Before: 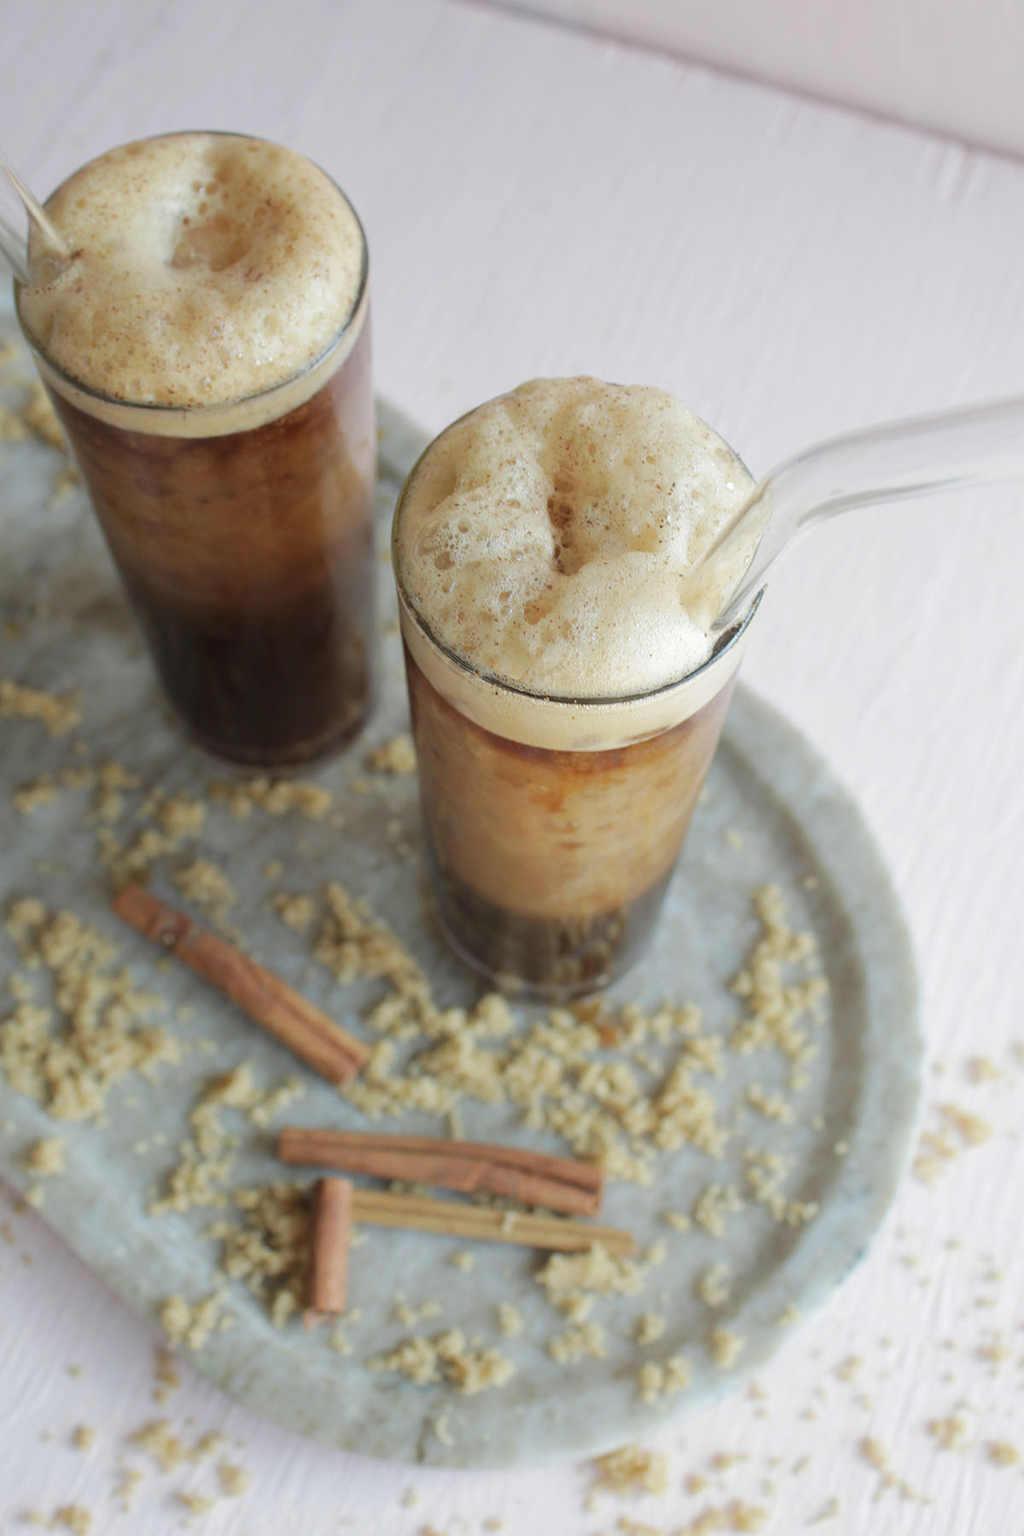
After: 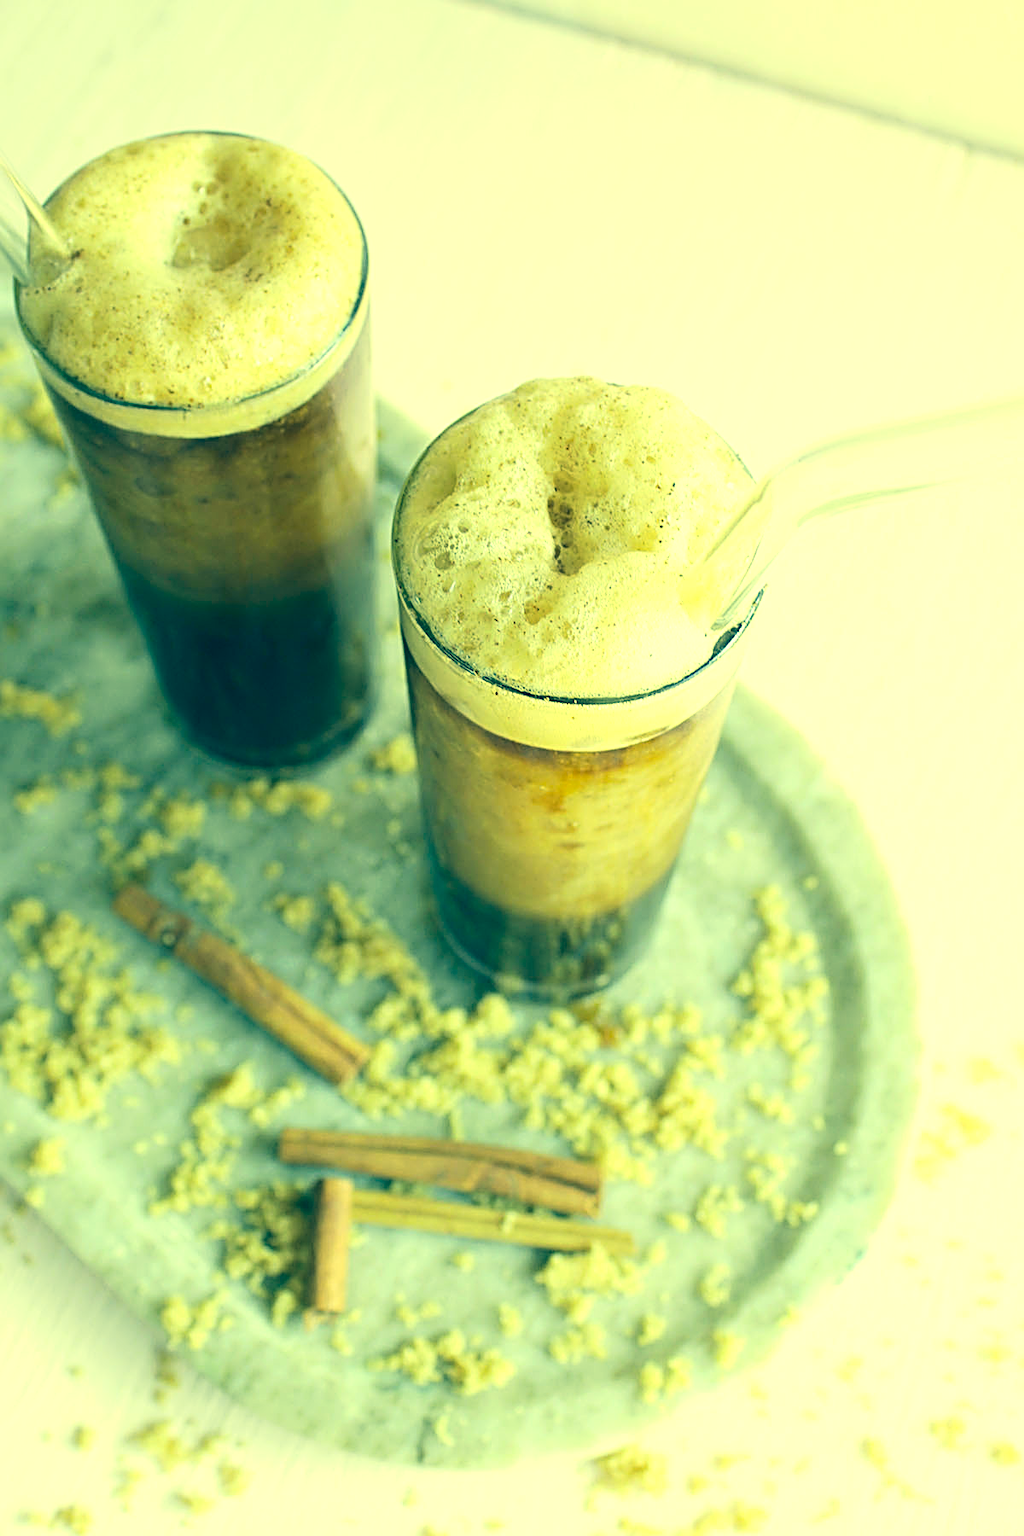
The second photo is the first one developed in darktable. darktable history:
contrast brightness saturation: contrast 0.14
sharpen: radius 2.817, amount 0.715
exposure: black level correction -0.001, exposure 0.9 EV, compensate exposure bias true, compensate highlight preservation false
color correction: highlights a* -15.58, highlights b* 40, shadows a* -40, shadows b* -26.18
